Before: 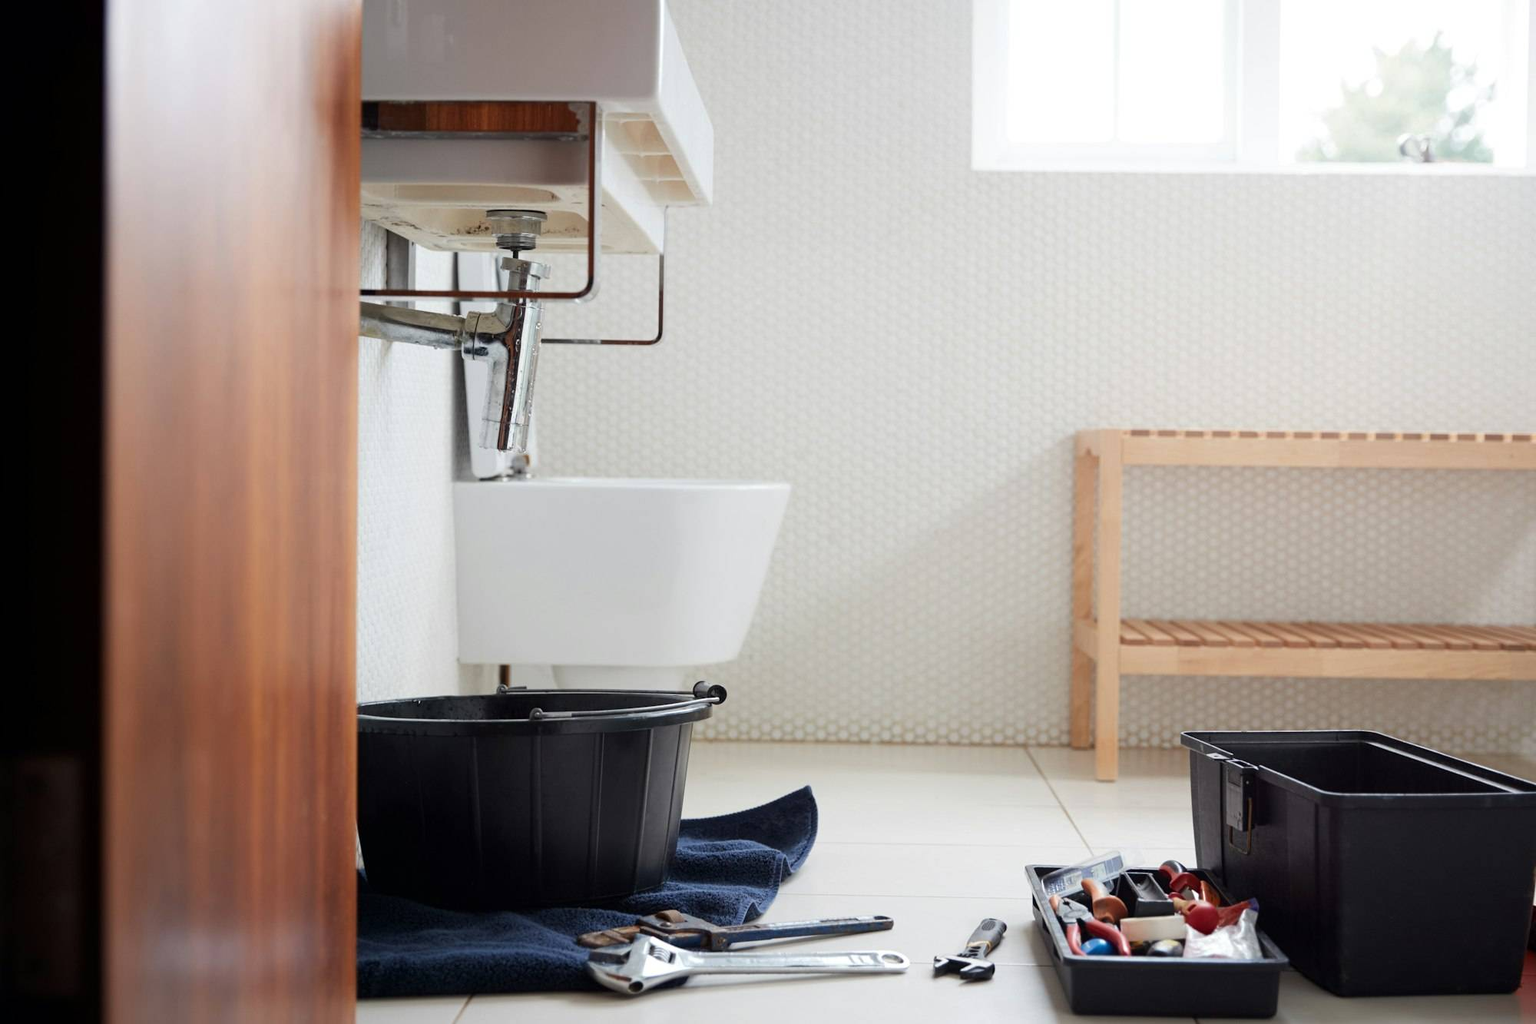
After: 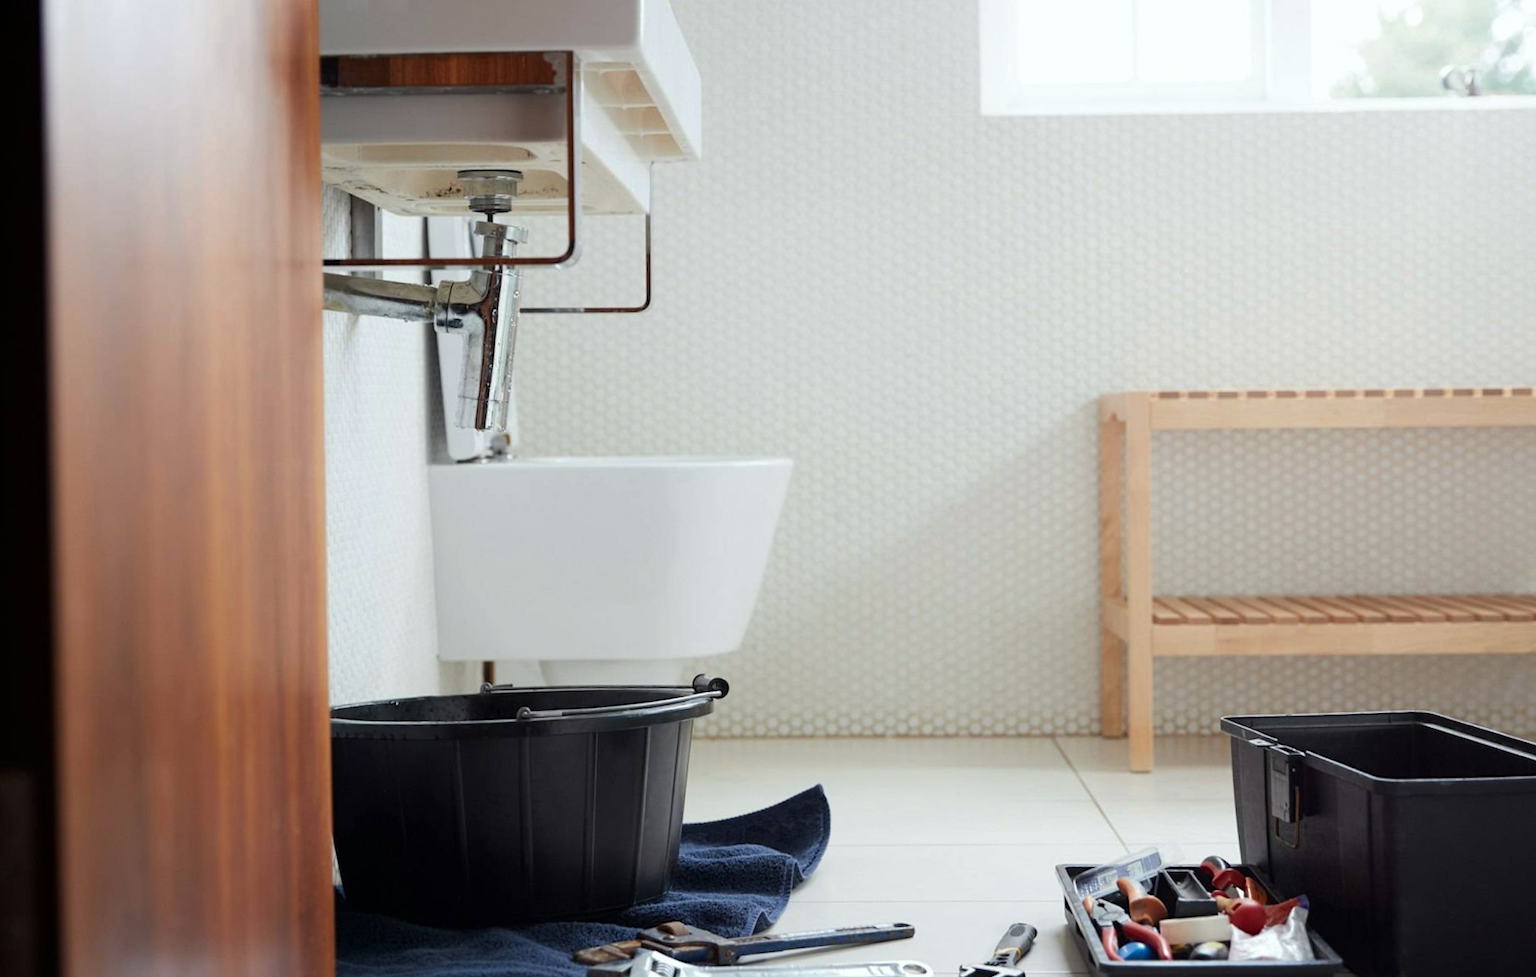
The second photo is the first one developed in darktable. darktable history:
white balance: red 0.978, blue 0.999
rotate and perspective: rotation -3°, crop left 0.031, crop right 0.968, crop top 0.07, crop bottom 0.93
crop and rotate: angle -1.69°
